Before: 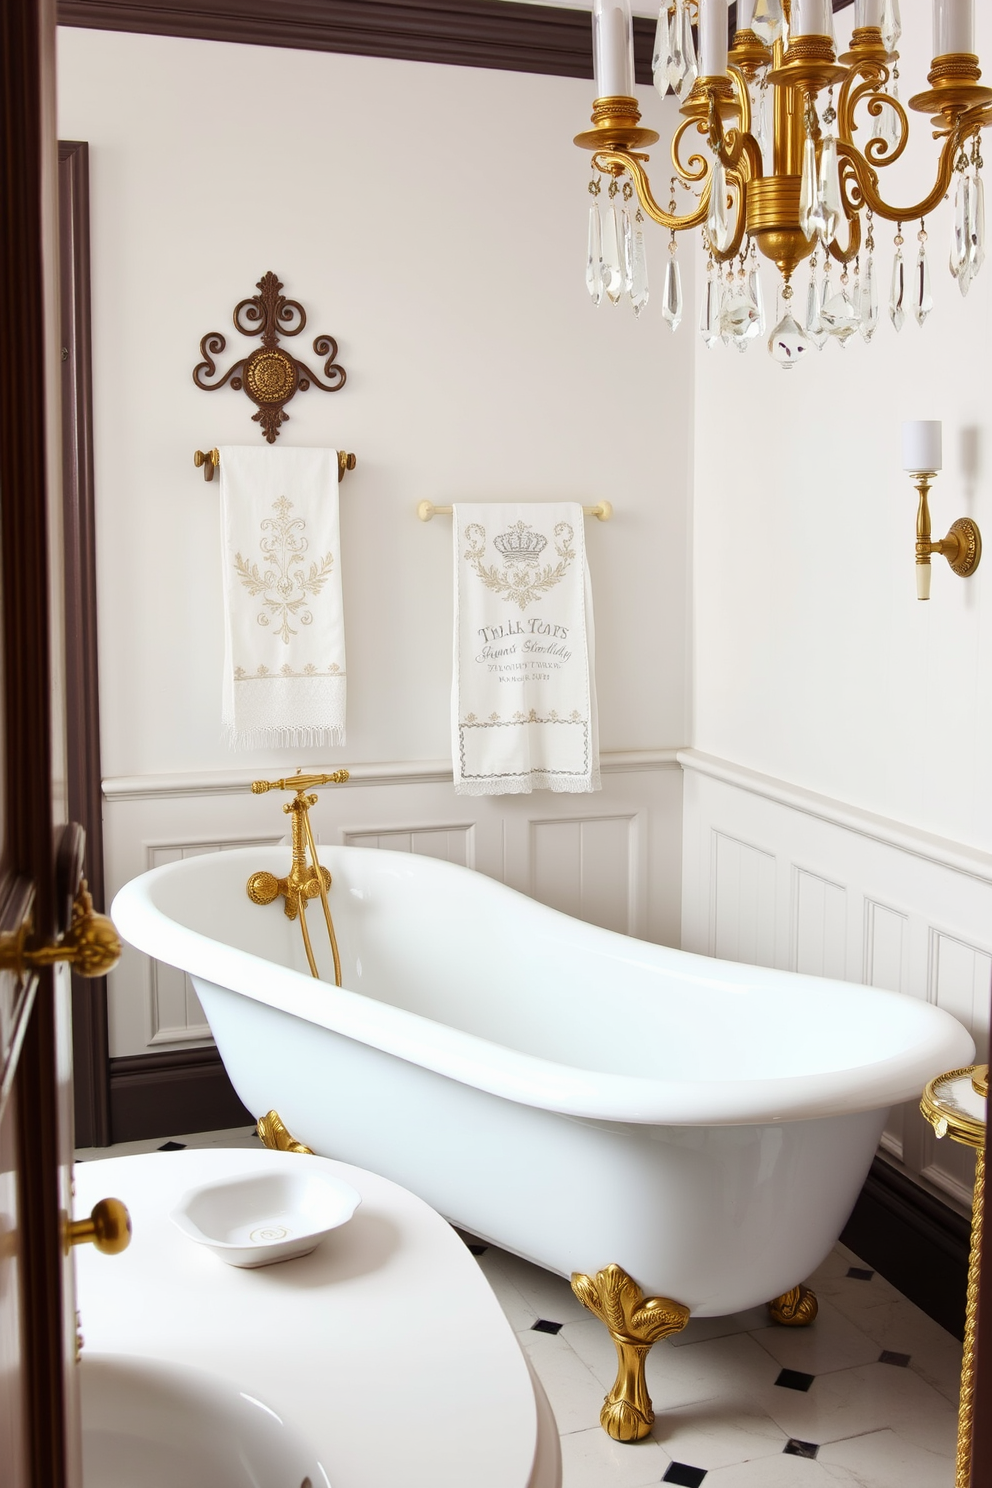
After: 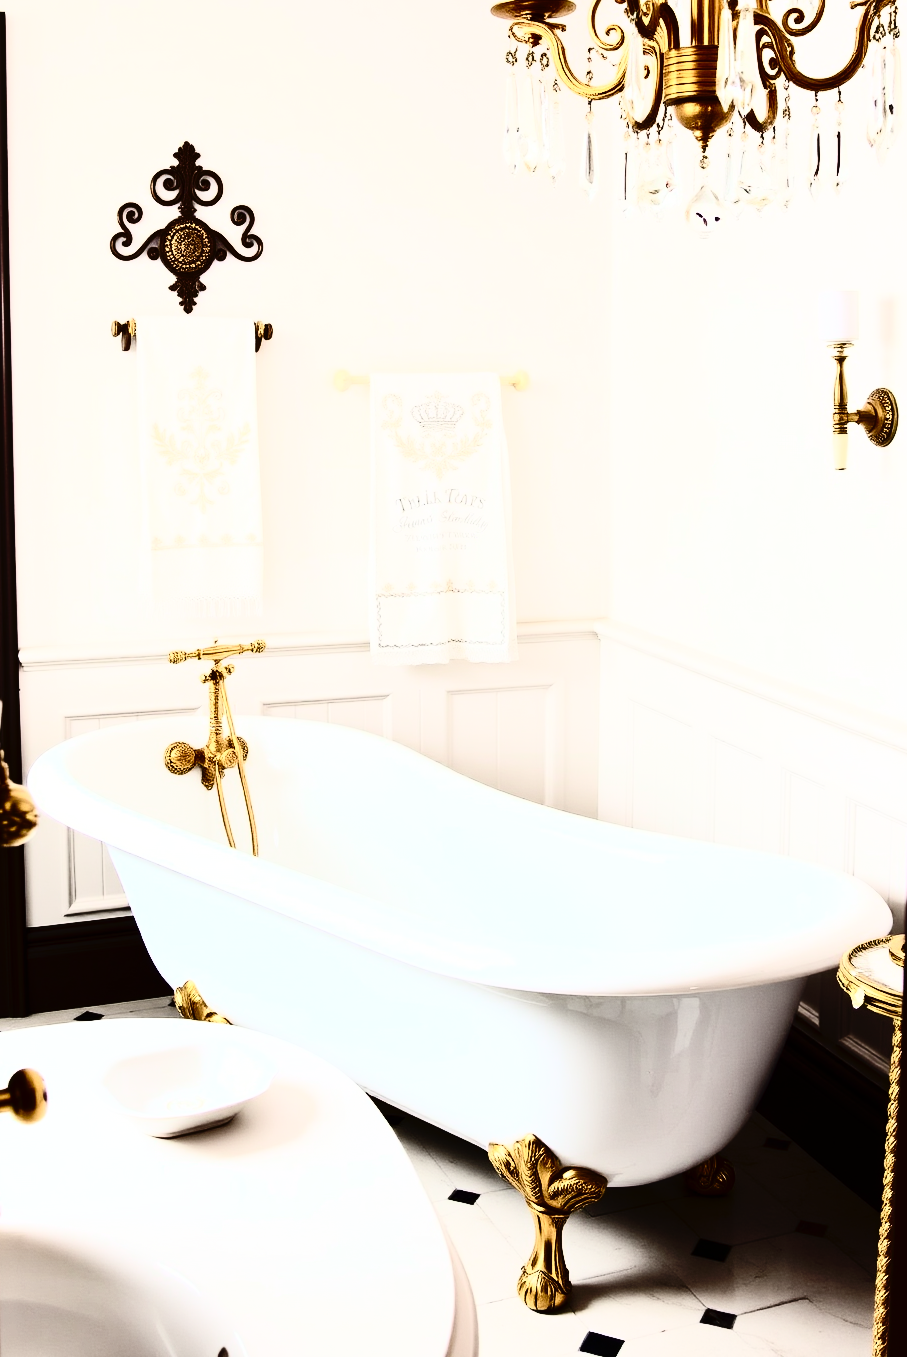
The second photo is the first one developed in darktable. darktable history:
tone curve: curves: ch0 [(0, 0) (0.003, 0.001) (0.011, 0.004) (0.025, 0.011) (0.044, 0.021) (0.069, 0.028) (0.1, 0.036) (0.136, 0.051) (0.177, 0.085) (0.224, 0.127) (0.277, 0.193) (0.335, 0.266) (0.399, 0.338) (0.468, 0.419) (0.543, 0.504) (0.623, 0.593) (0.709, 0.689) (0.801, 0.784) (0.898, 0.888) (1, 1)], preserve colors none
crop and rotate: left 8.491%, top 8.8%
contrast brightness saturation: contrast 0.934, brightness 0.201
